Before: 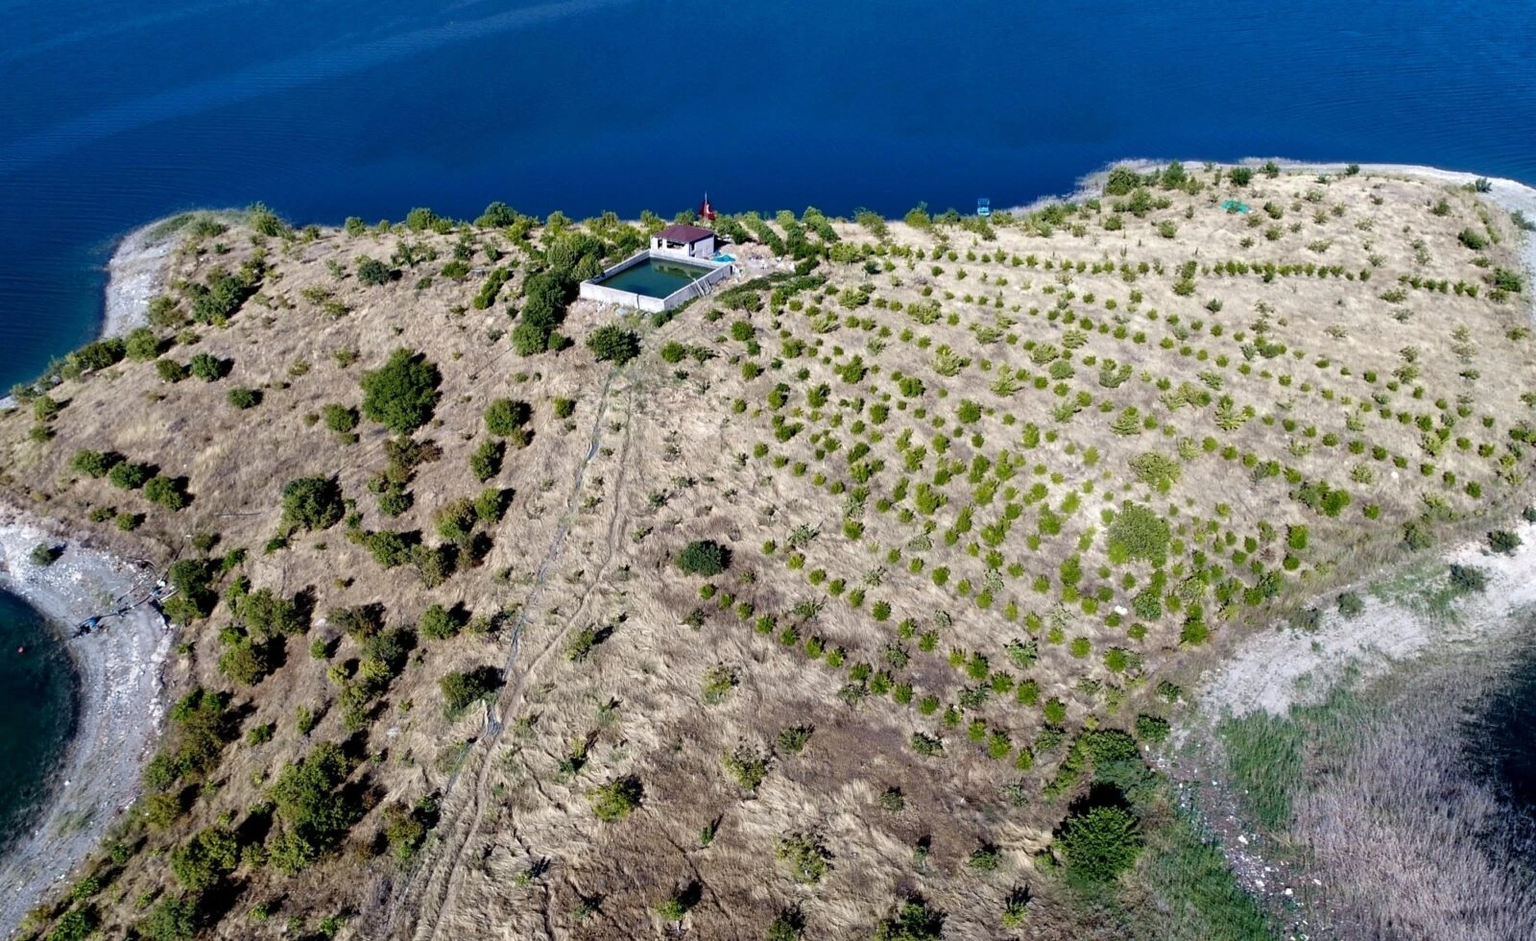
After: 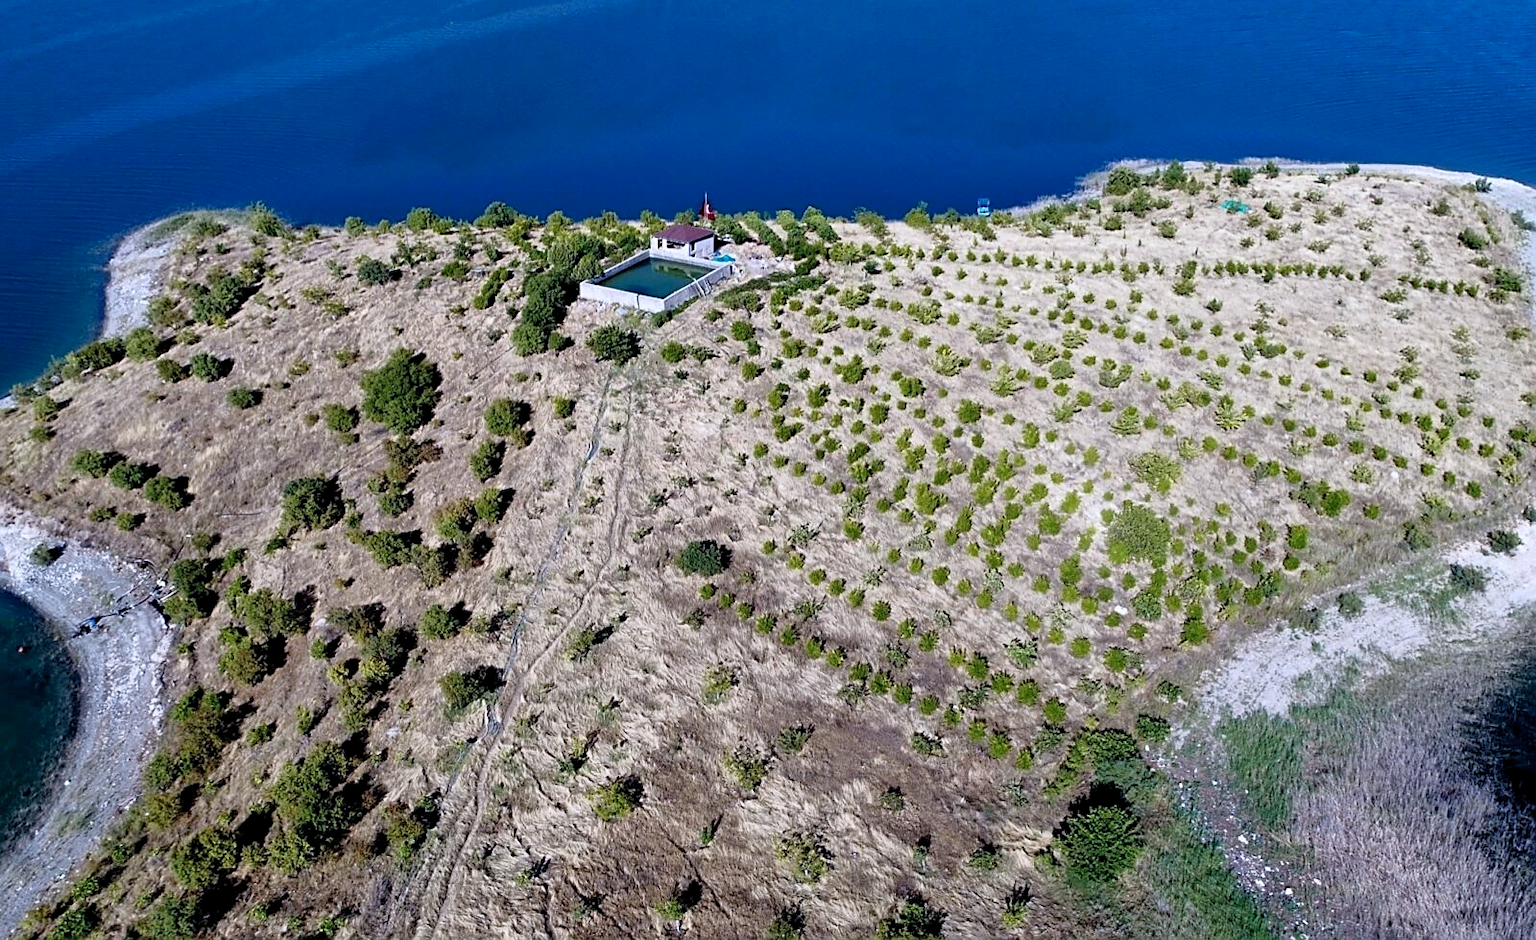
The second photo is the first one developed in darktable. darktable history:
color calibration: illuminant as shot in camera, x 0.358, y 0.373, temperature 4628.91 K
sharpen: on, module defaults
tone curve: curves: ch0 [(0.013, 0) (0.061, 0.068) (0.239, 0.256) (0.502, 0.505) (0.683, 0.676) (0.761, 0.773) (0.858, 0.858) (0.987, 0.945)]; ch1 [(0, 0) (0.172, 0.123) (0.304, 0.267) (0.414, 0.395) (0.472, 0.473) (0.502, 0.508) (0.521, 0.528) (0.583, 0.595) (0.654, 0.673) (0.728, 0.761) (1, 1)]; ch2 [(0, 0) (0.411, 0.424) (0.485, 0.476) (0.502, 0.502) (0.553, 0.557) (0.57, 0.576) (1, 1)], color space Lab, linked channels, preserve colors none
